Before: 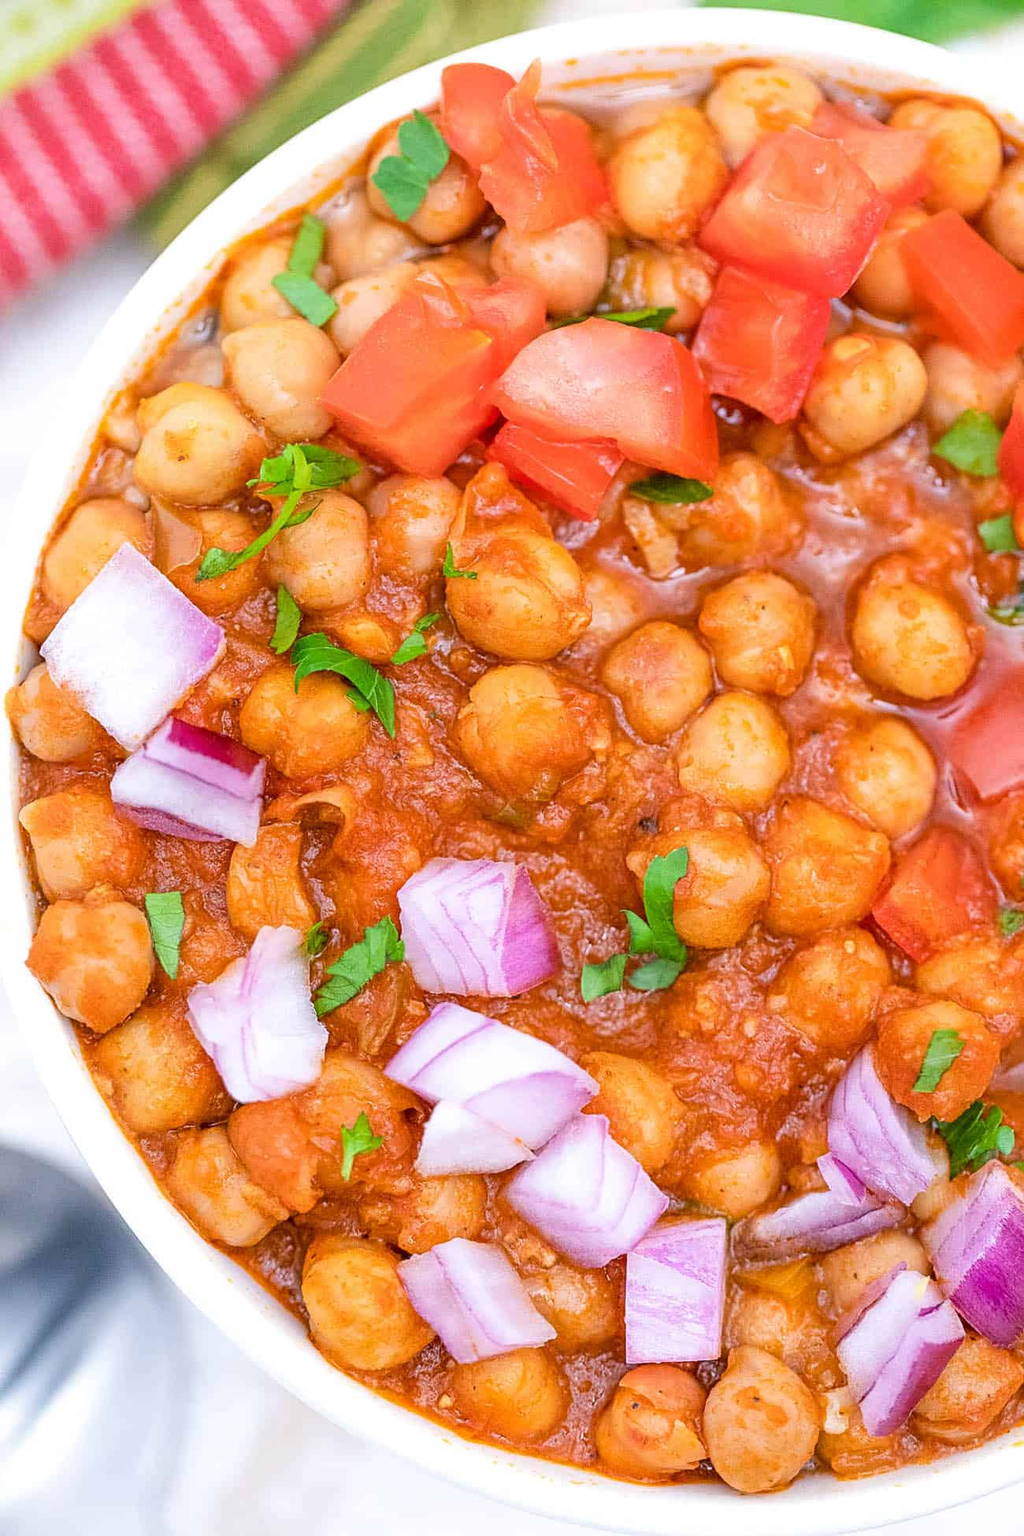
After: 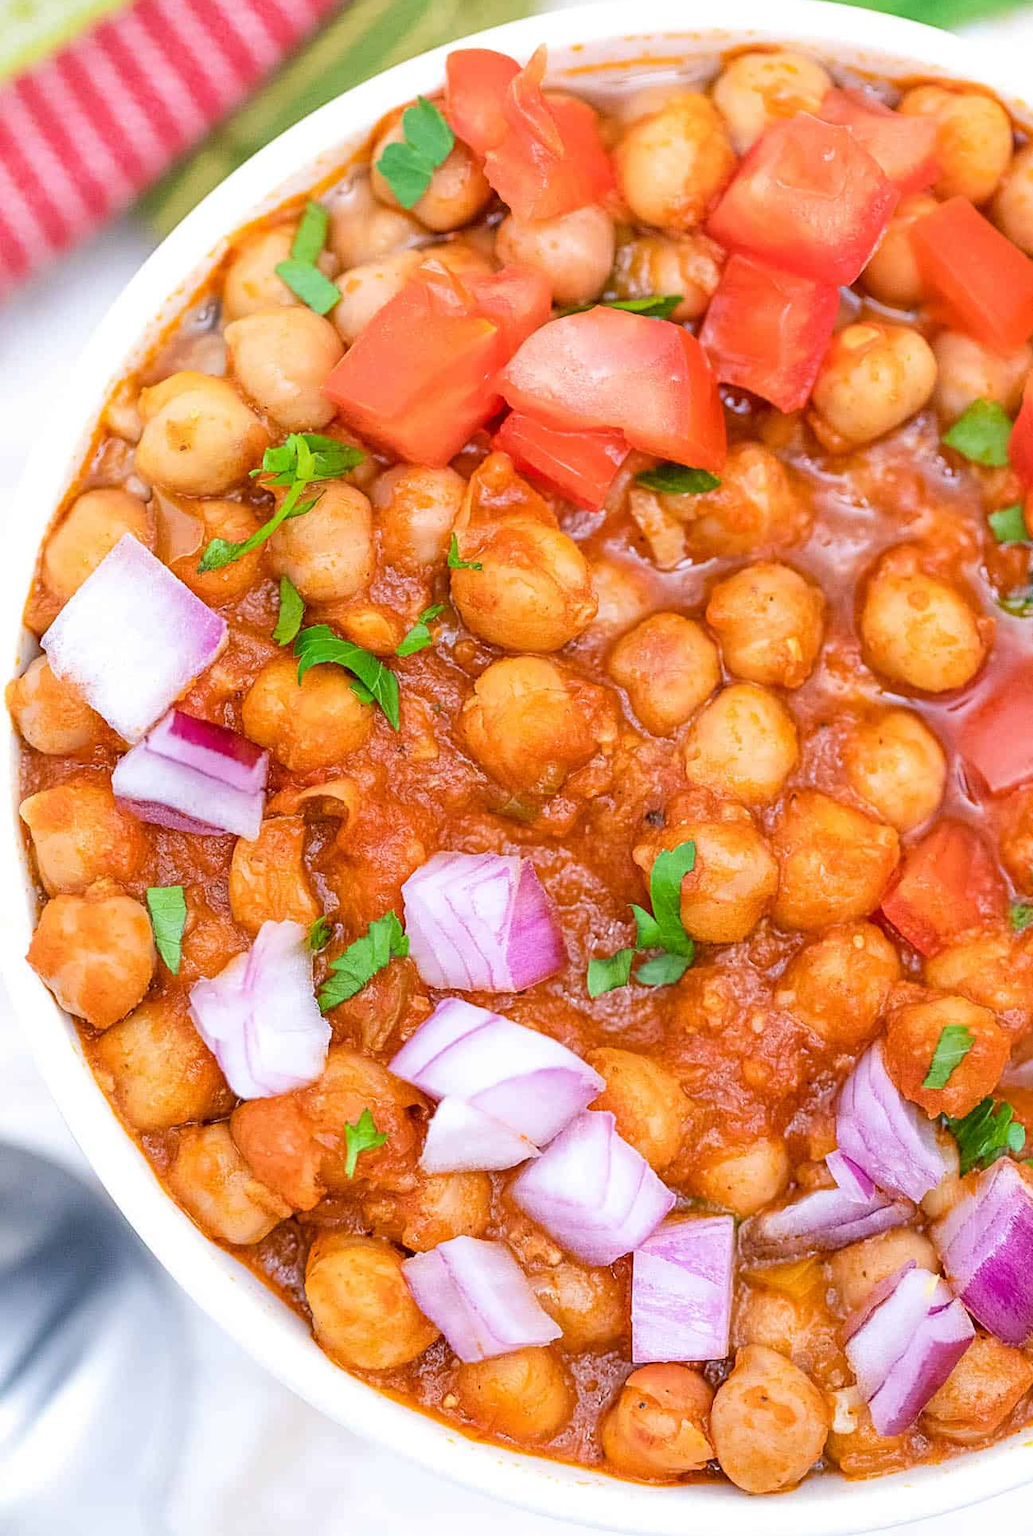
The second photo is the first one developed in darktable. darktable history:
crop: top 0.984%, right 0.048%
